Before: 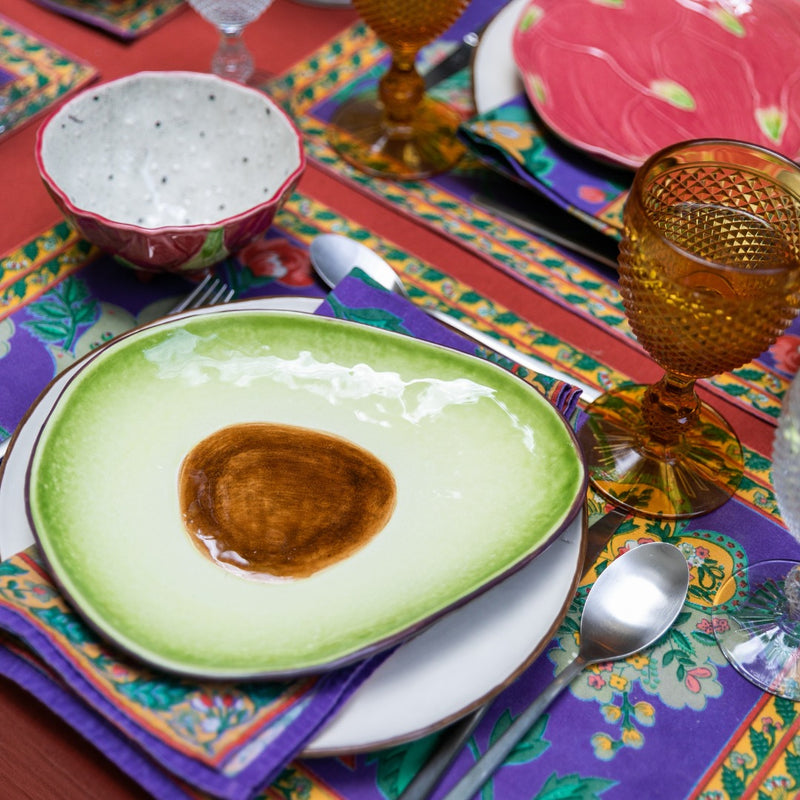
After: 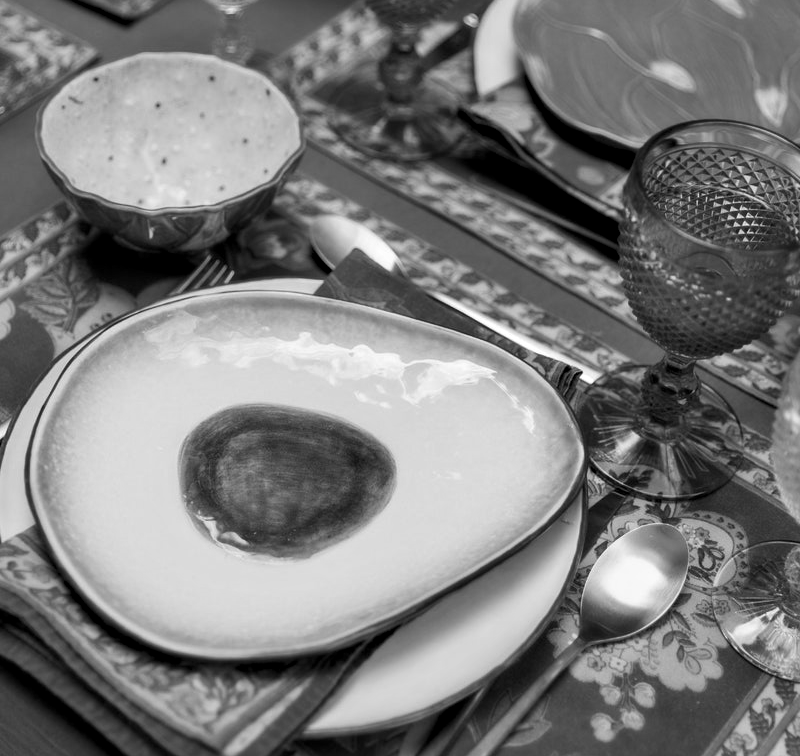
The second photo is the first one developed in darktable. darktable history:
crop and rotate: top 2.479%, bottom 3.018%
exposure: compensate highlight preservation false
monochrome: a -74.22, b 78.2
contrast equalizer: y [[0.514, 0.573, 0.581, 0.508, 0.5, 0.5], [0.5 ×6], [0.5 ×6], [0 ×6], [0 ×6]], mix 0.79
